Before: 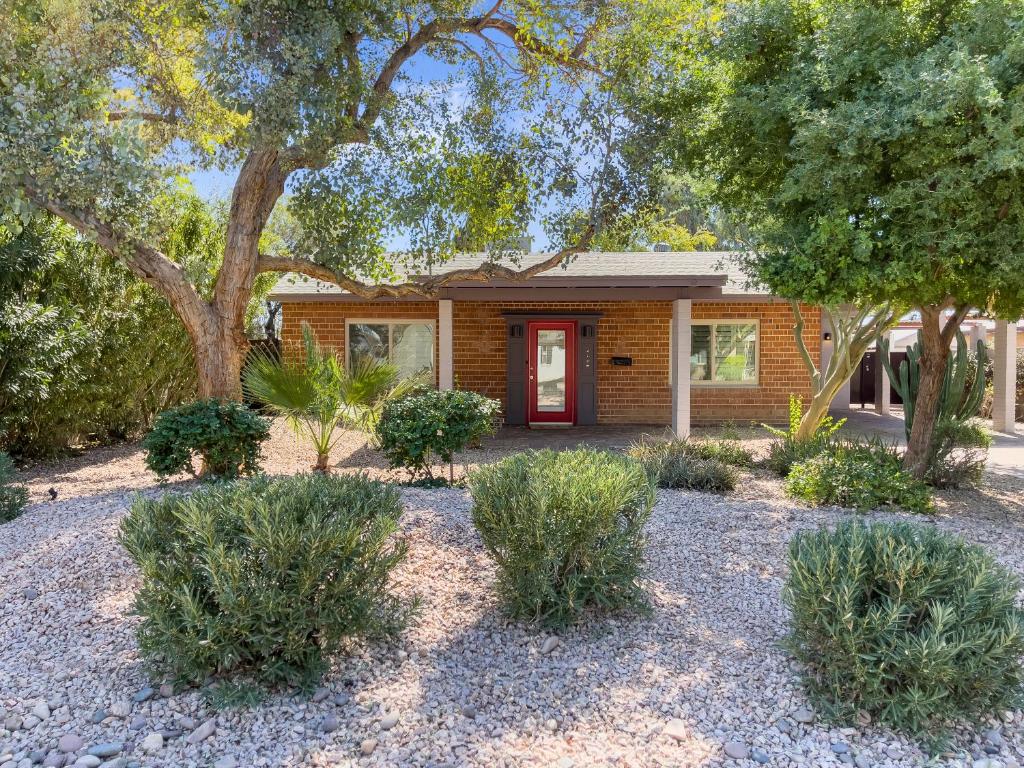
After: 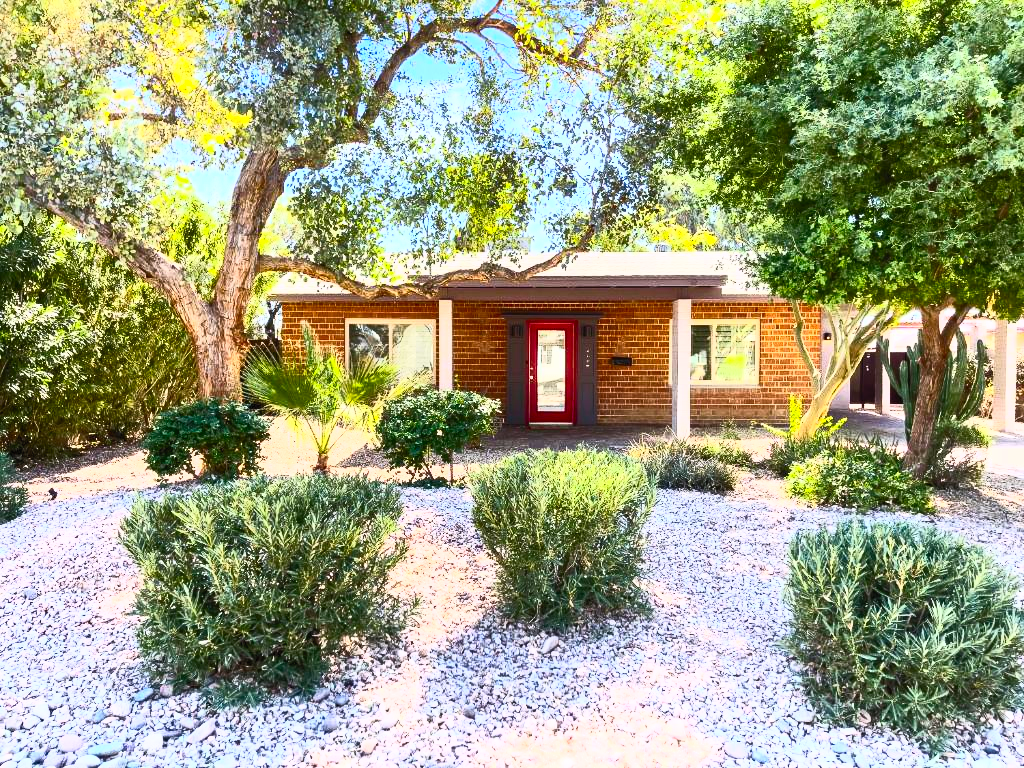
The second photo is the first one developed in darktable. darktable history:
contrast brightness saturation: contrast 0.83, brightness 0.59, saturation 0.59
white balance: red 1.009, blue 1.027
